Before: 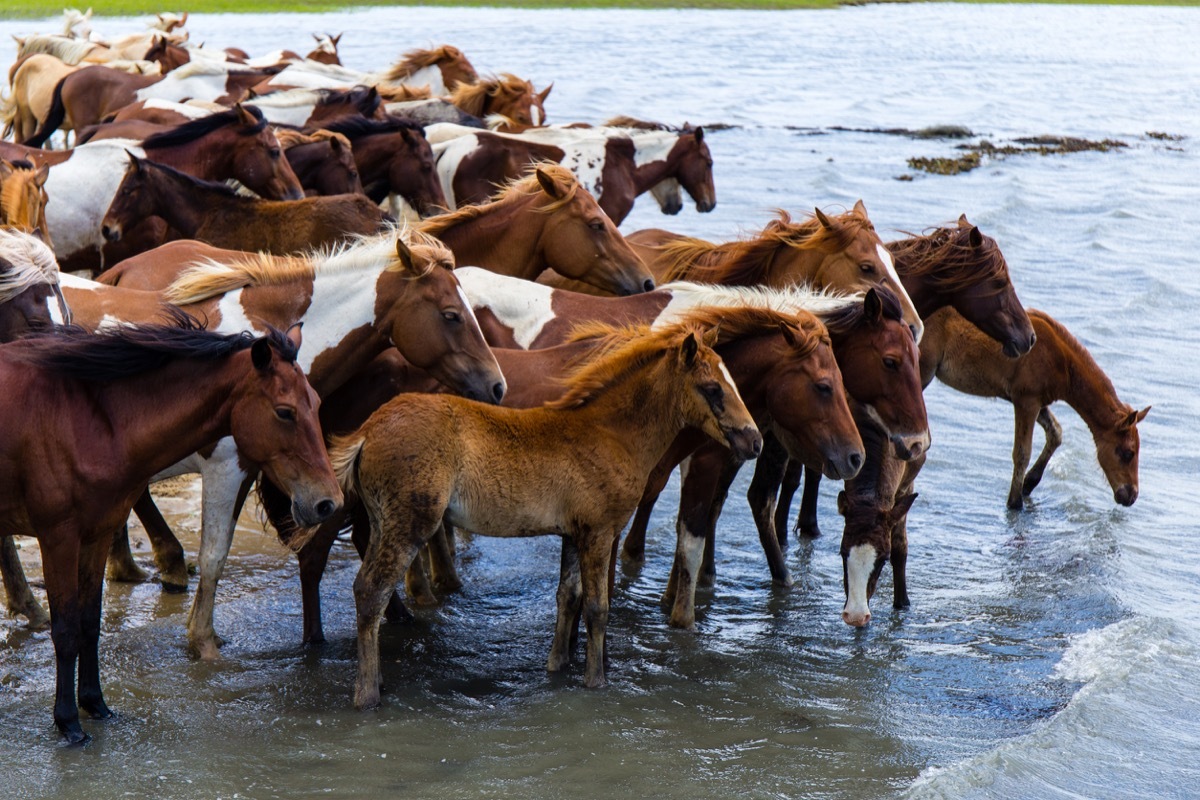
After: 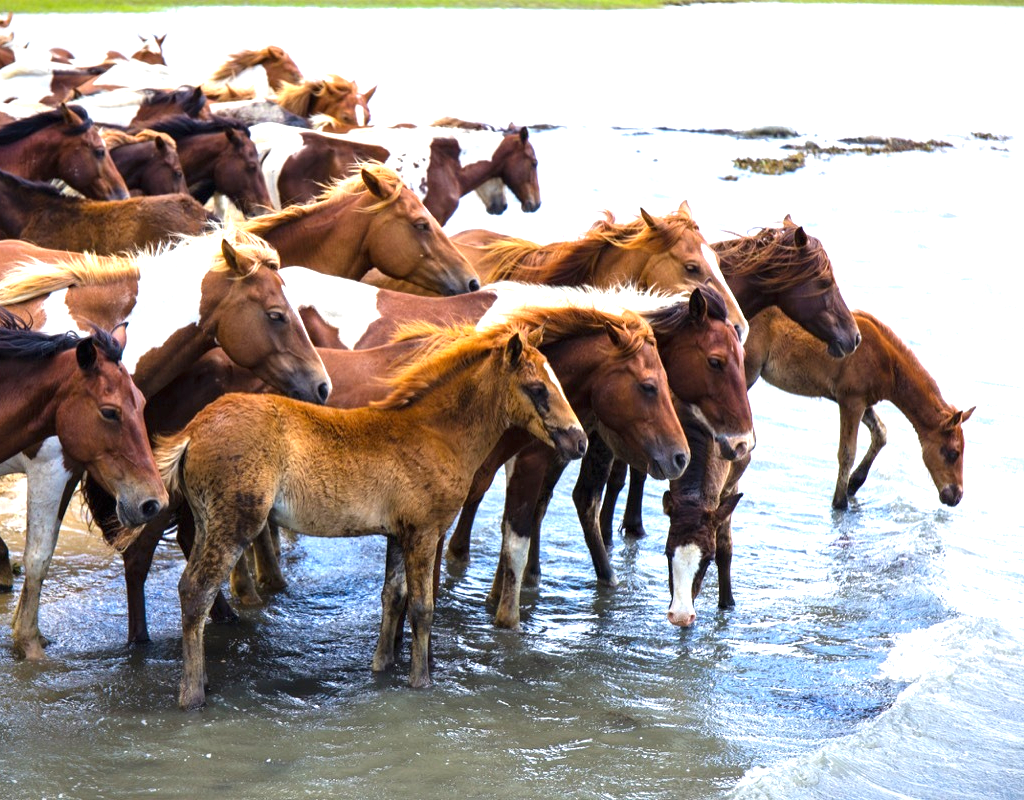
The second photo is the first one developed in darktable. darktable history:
vignetting: fall-off start 80.81%, fall-off radius 62%, saturation 0.001, automatic ratio true, width/height ratio 1.414, unbound false
crop and rotate: left 14.598%
exposure: black level correction 0, exposure 1.367 EV, compensate exposure bias true, compensate highlight preservation false
